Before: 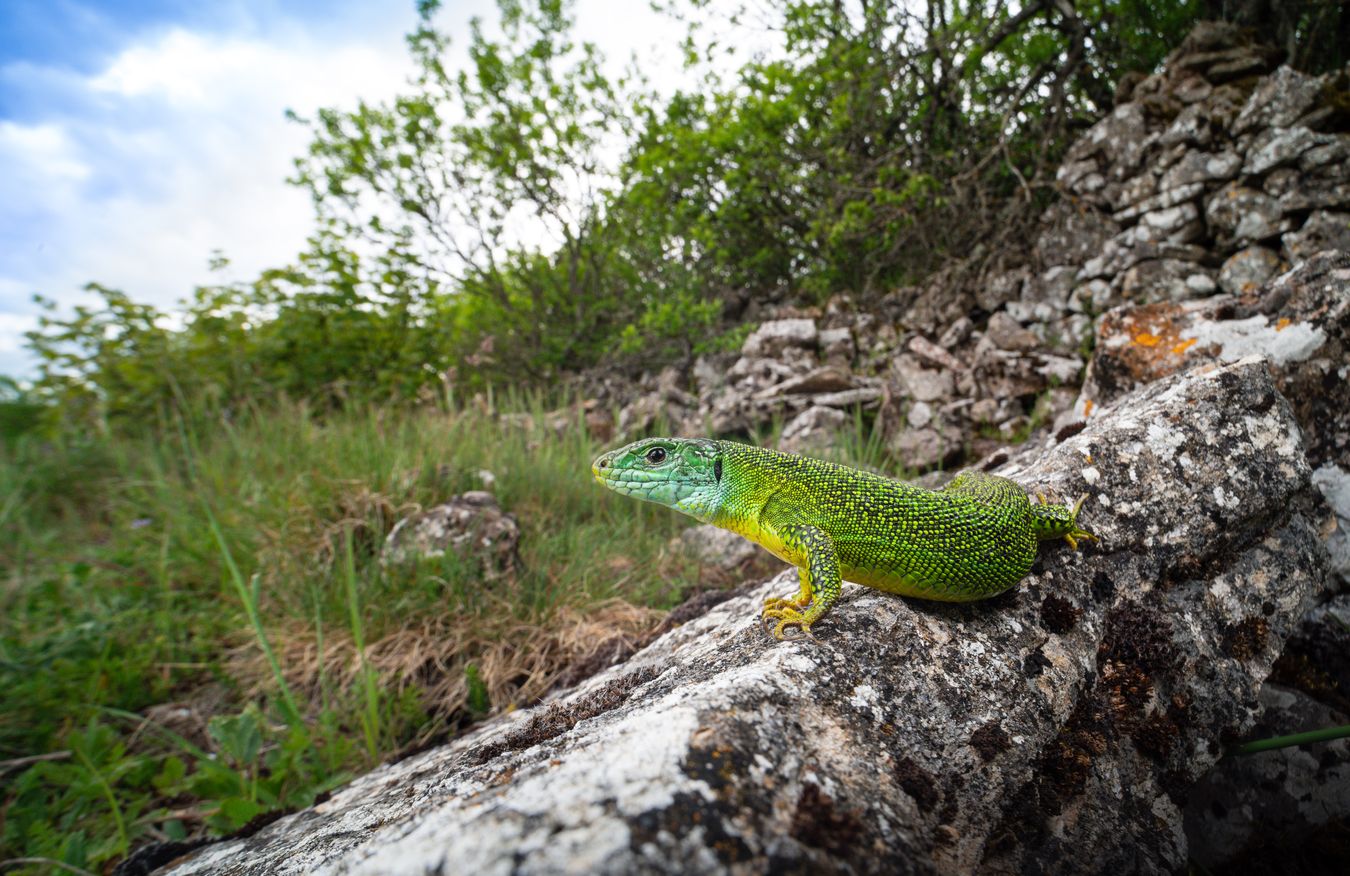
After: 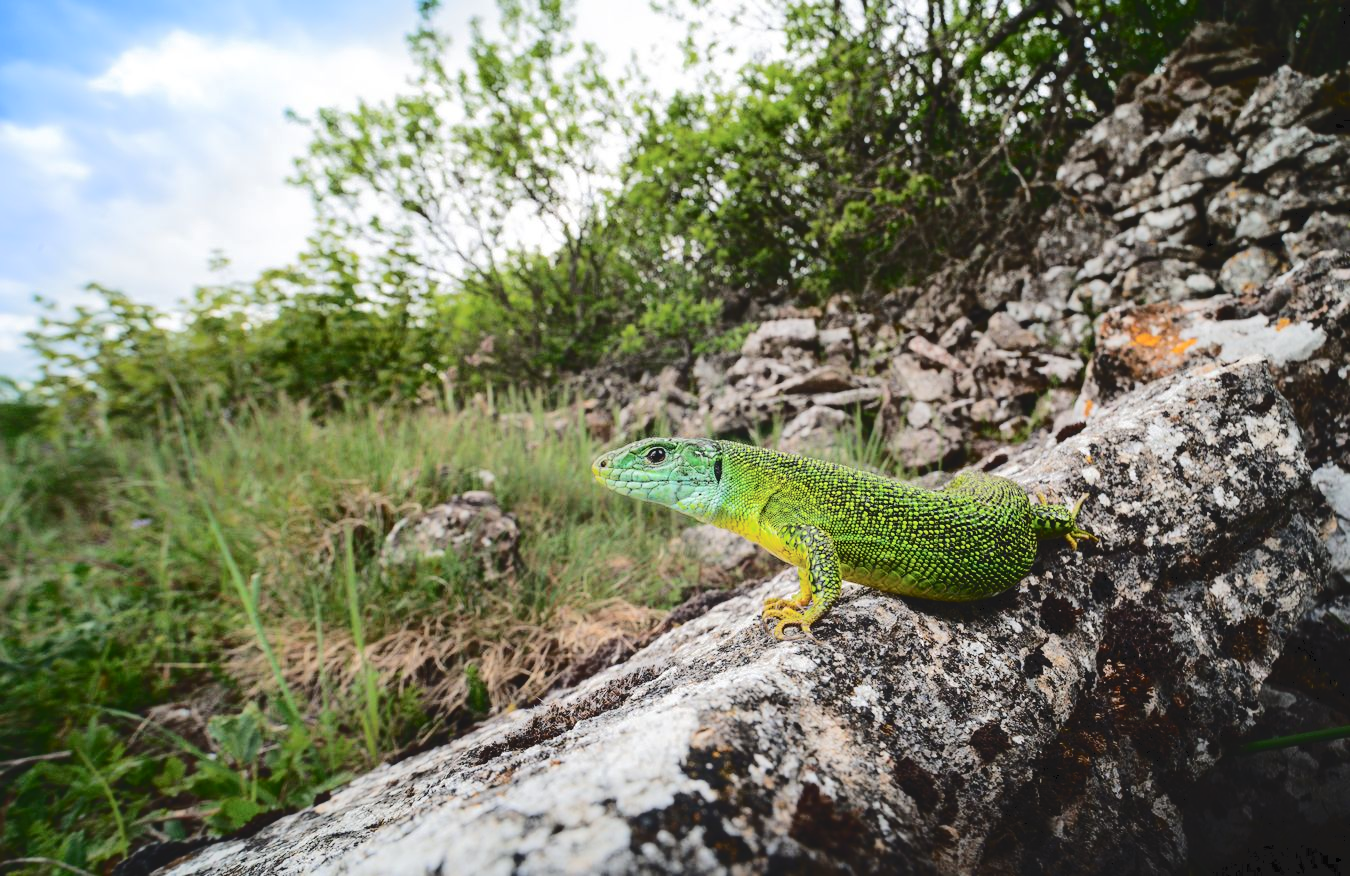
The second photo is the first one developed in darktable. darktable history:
tone curve: curves: ch0 [(0, 0) (0.003, 0.079) (0.011, 0.083) (0.025, 0.088) (0.044, 0.095) (0.069, 0.106) (0.1, 0.115) (0.136, 0.127) (0.177, 0.152) (0.224, 0.198) (0.277, 0.263) (0.335, 0.371) (0.399, 0.483) (0.468, 0.582) (0.543, 0.664) (0.623, 0.726) (0.709, 0.793) (0.801, 0.842) (0.898, 0.896) (1, 1)], color space Lab, independent channels, preserve colors none
